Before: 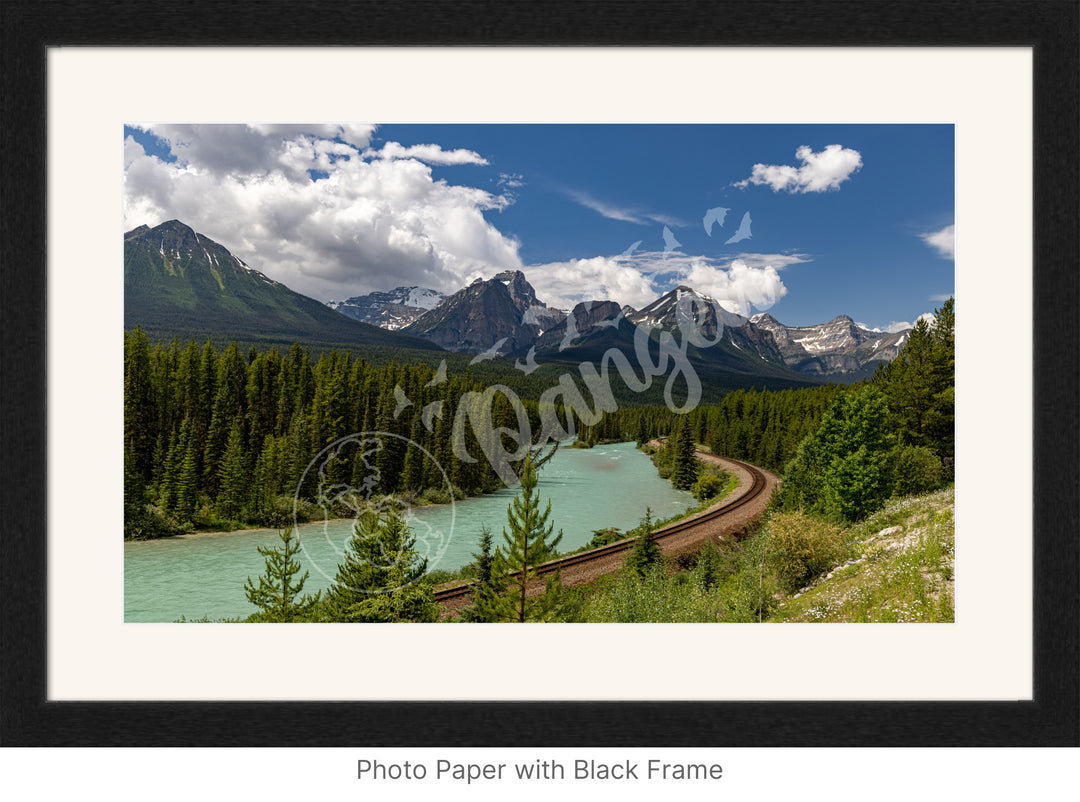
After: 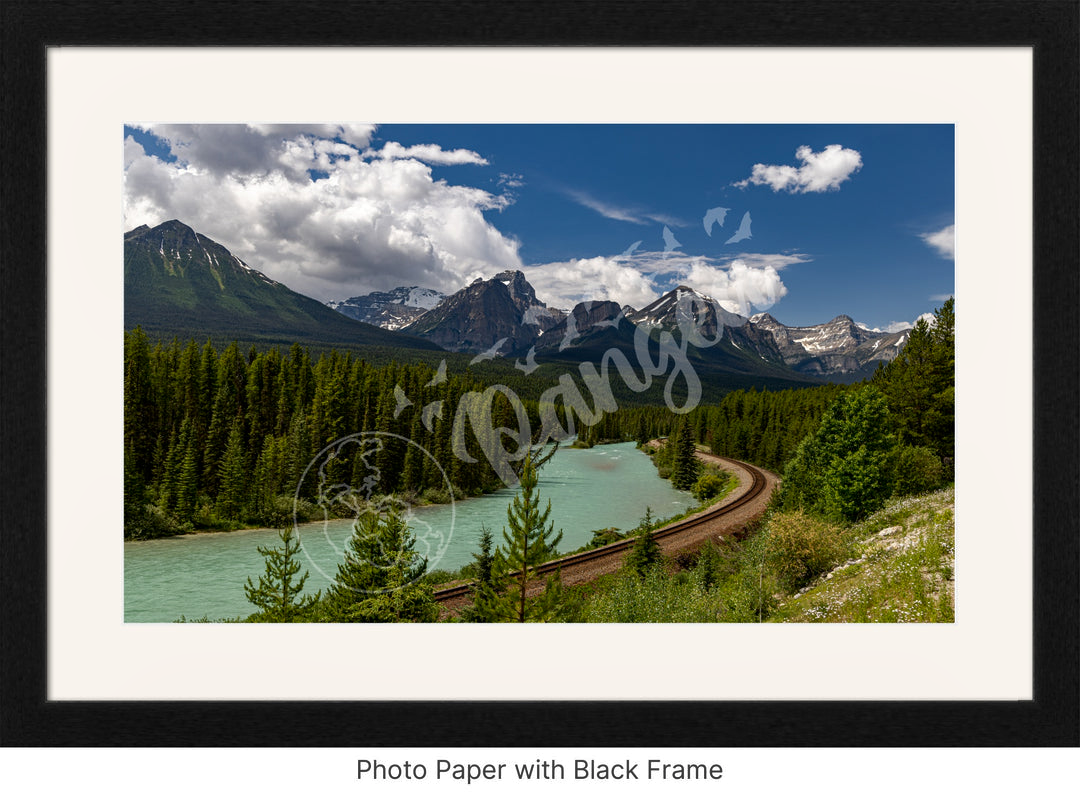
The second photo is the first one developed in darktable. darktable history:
shadows and highlights: soften with gaussian
contrast brightness saturation: brightness -0.09
